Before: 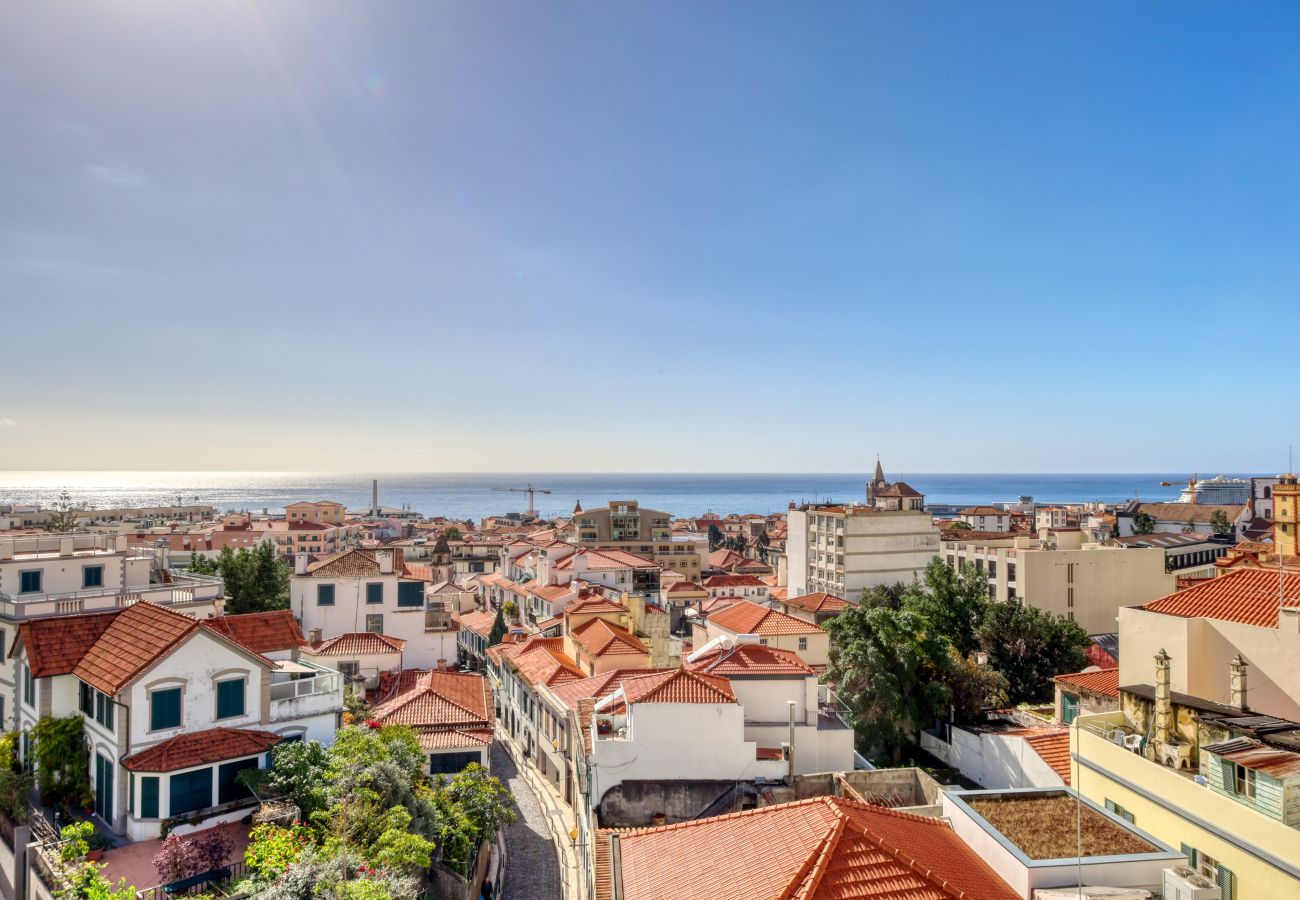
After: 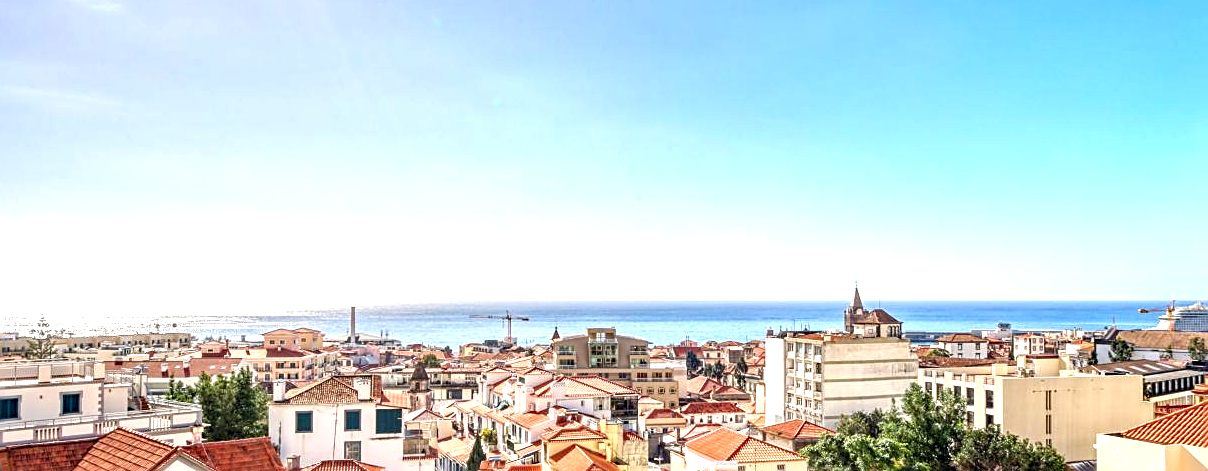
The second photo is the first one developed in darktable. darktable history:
local contrast: highlights 100%, shadows 100%, detail 120%, midtone range 0.2
exposure: black level correction 0, exposure 1.1 EV, compensate exposure bias true, compensate highlight preservation false
sharpen: on, module defaults
color balance: output saturation 98.5%
haze removal: compatibility mode true, adaptive false
crop: left 1.744%, top 19.225%, right 5.069%, bottom 28.357%
